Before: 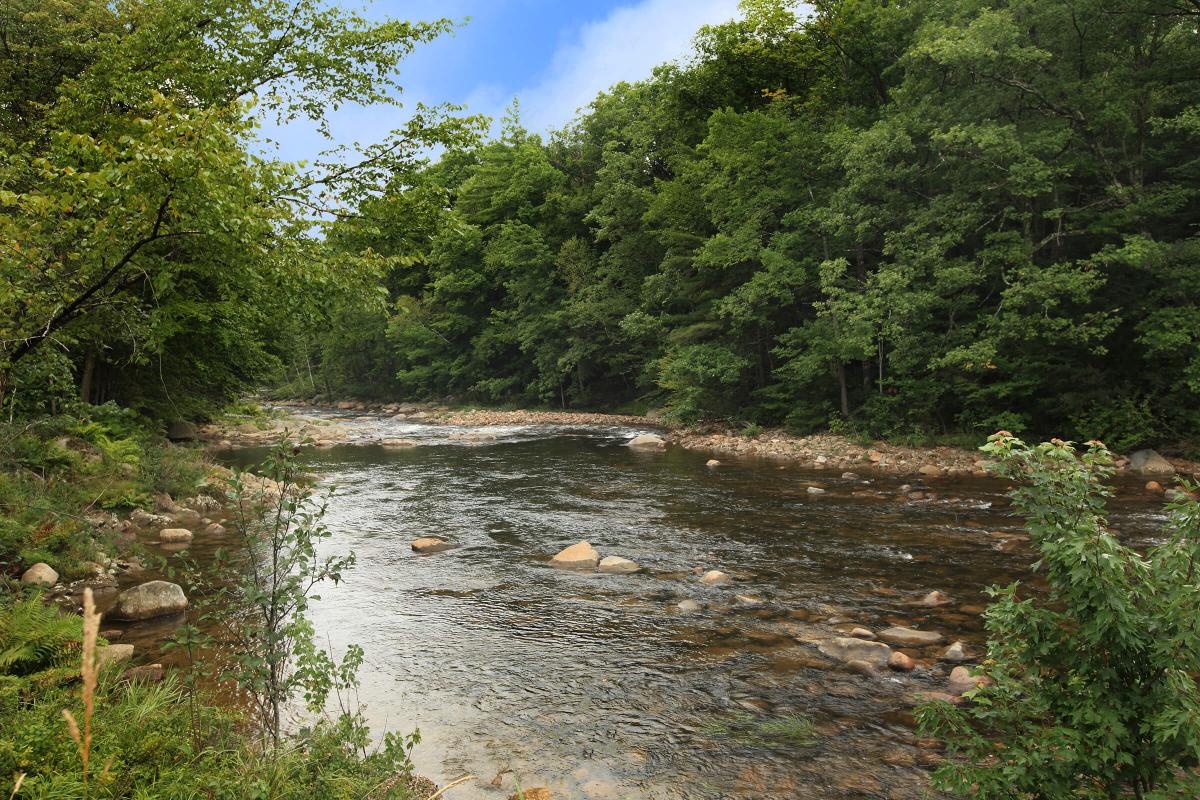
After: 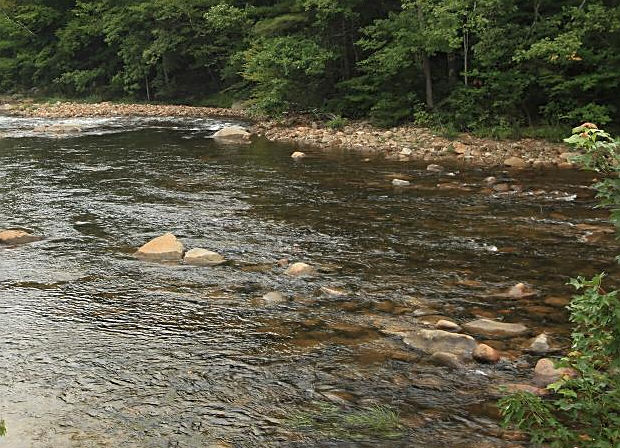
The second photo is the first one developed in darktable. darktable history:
sharpen: on, module defaults
shadows and highlights: shadows 25.11, highlights -25.69
crop: left 34.632%, top 38.581%, right 13.66%, bottom 5.388%
